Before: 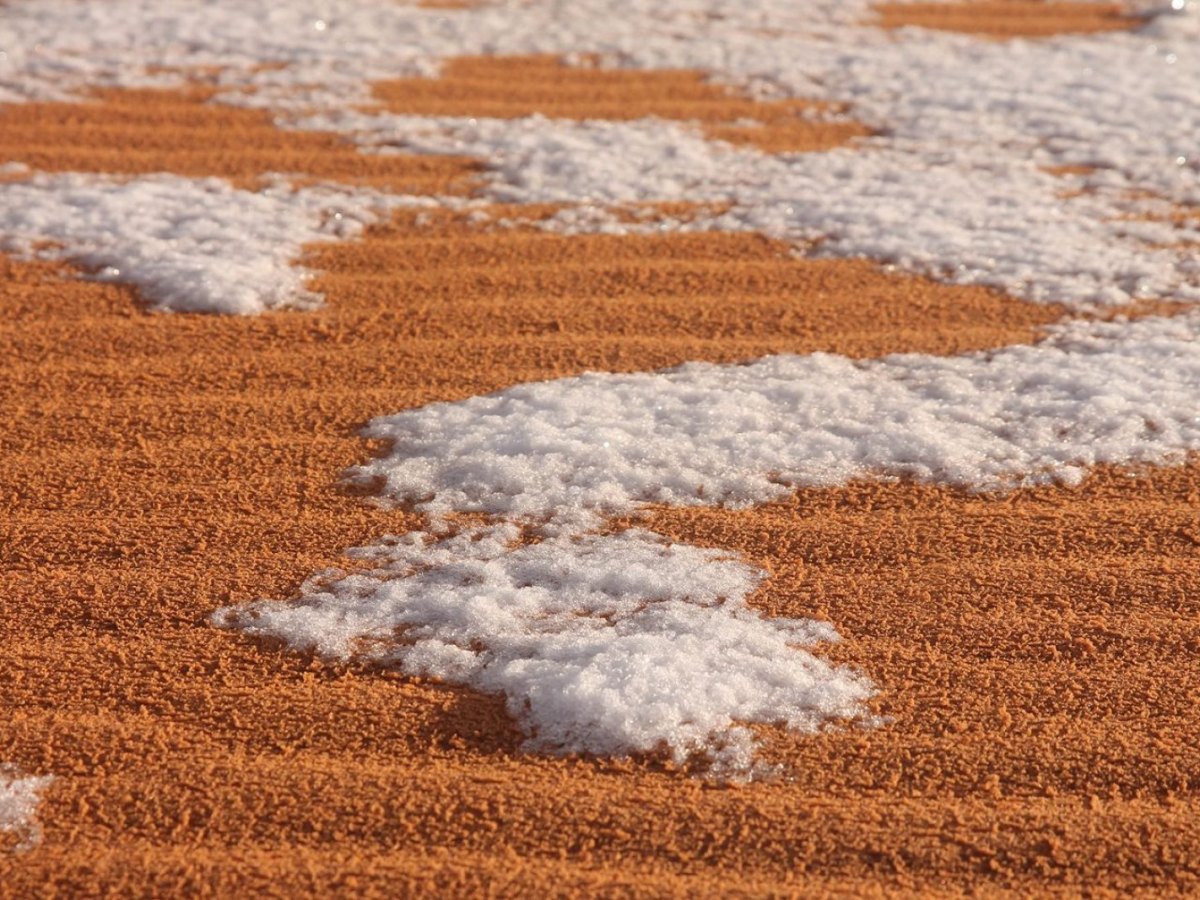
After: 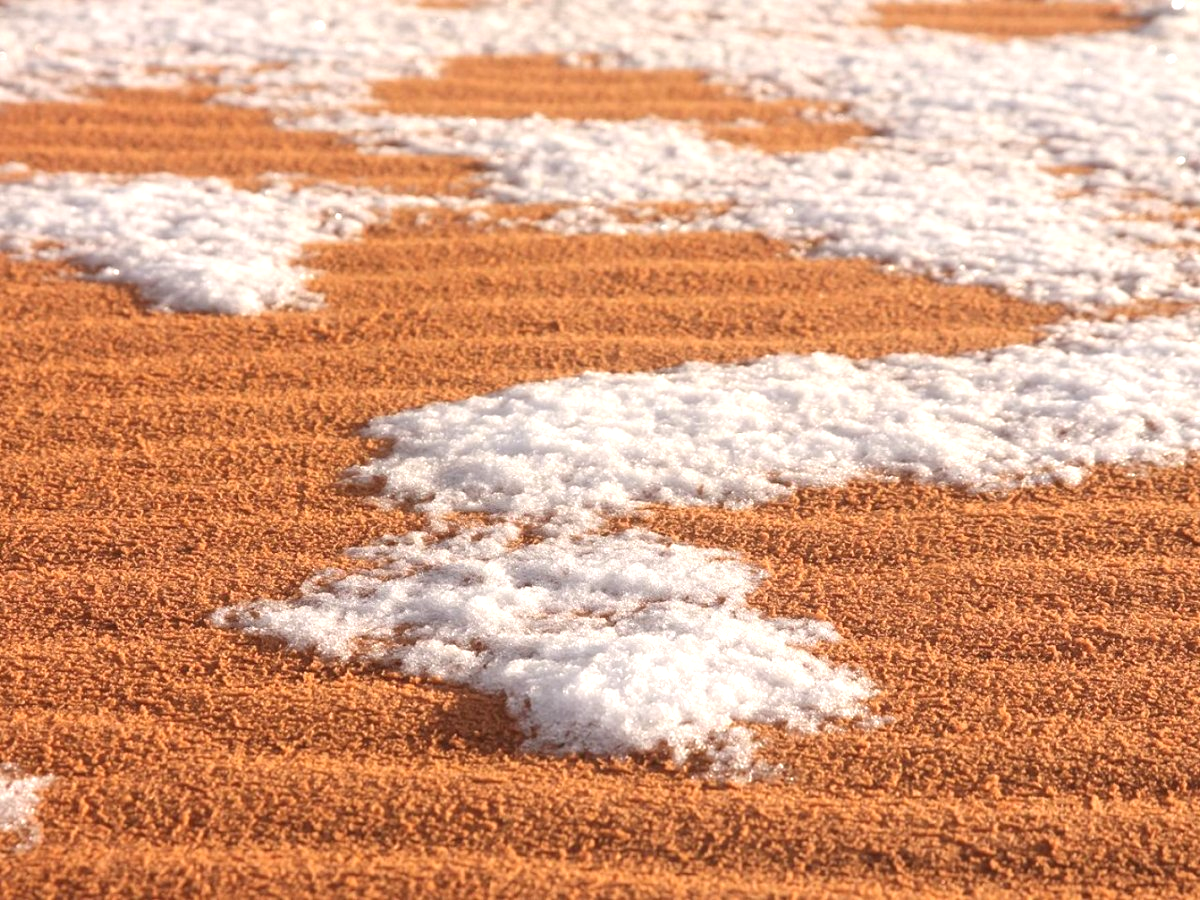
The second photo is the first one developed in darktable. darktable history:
color zones: curves: ch0 [(0, 0.613) (0.01, 0.613) (0.245, 0.448) (0.498, 0.529) (0.642, 0.665) (0.879, 0.777) (0.99, 0.613)]; ch1 [(0, 0) (0.143, 0) (0.286, 0) (0.429, 0) (0.571, 0) (0.714, 0) (0.857, 0)], mix -93.41%
exposure: black level correction 0, exposure 0.7 EV, compensate exposure bias true, compensate highlight preservation false
